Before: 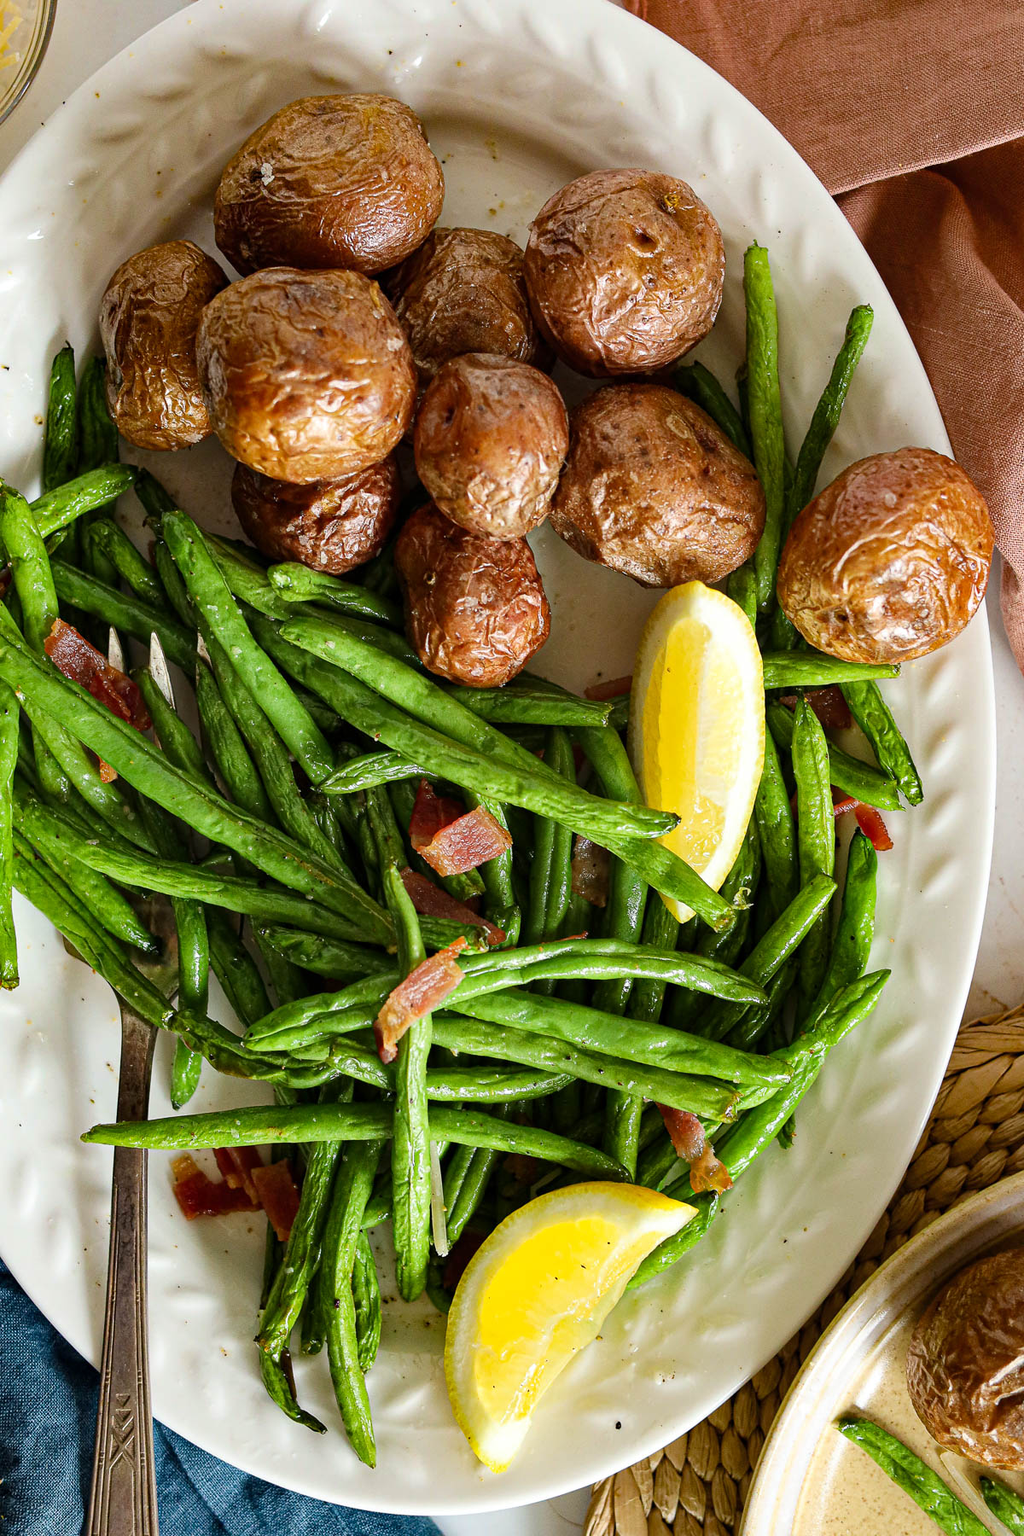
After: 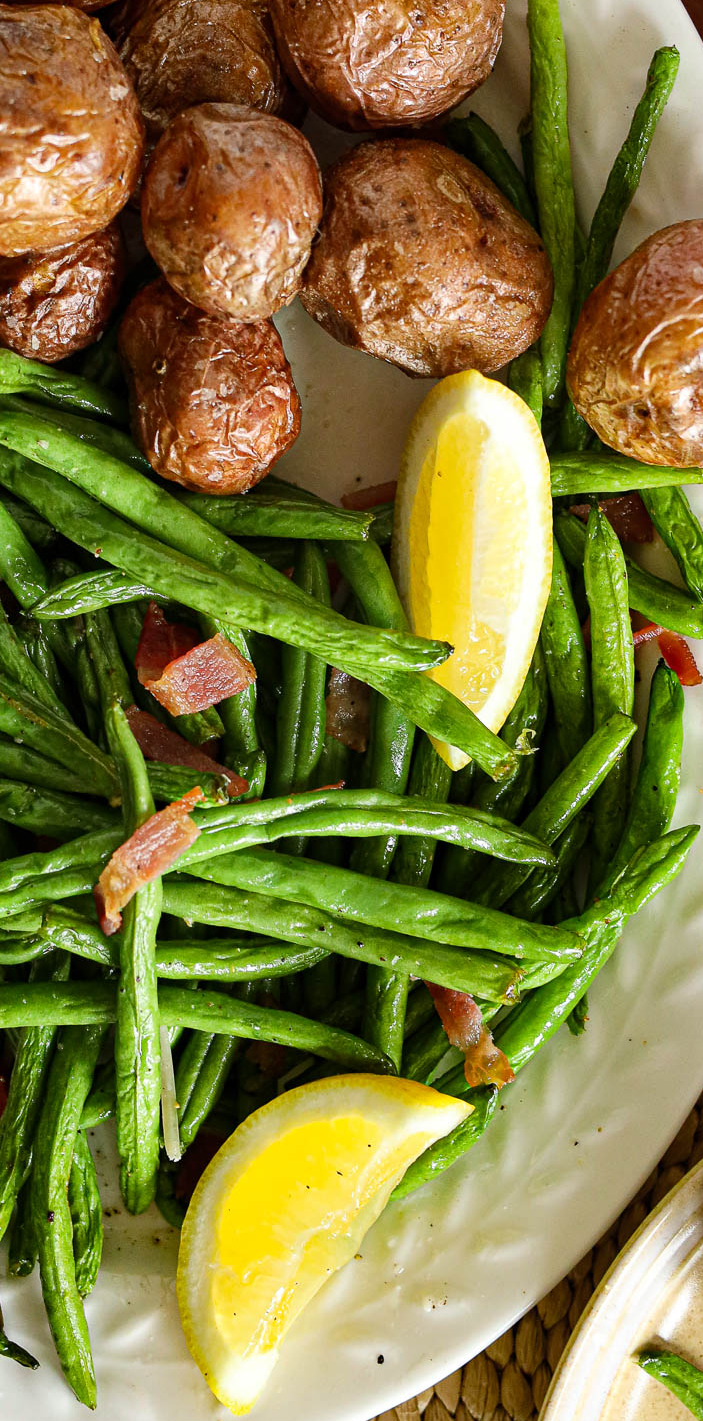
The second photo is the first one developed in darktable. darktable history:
crop and rotate: left 28.713%, top 17.32%, right 12.678%, bottom 3.725%
